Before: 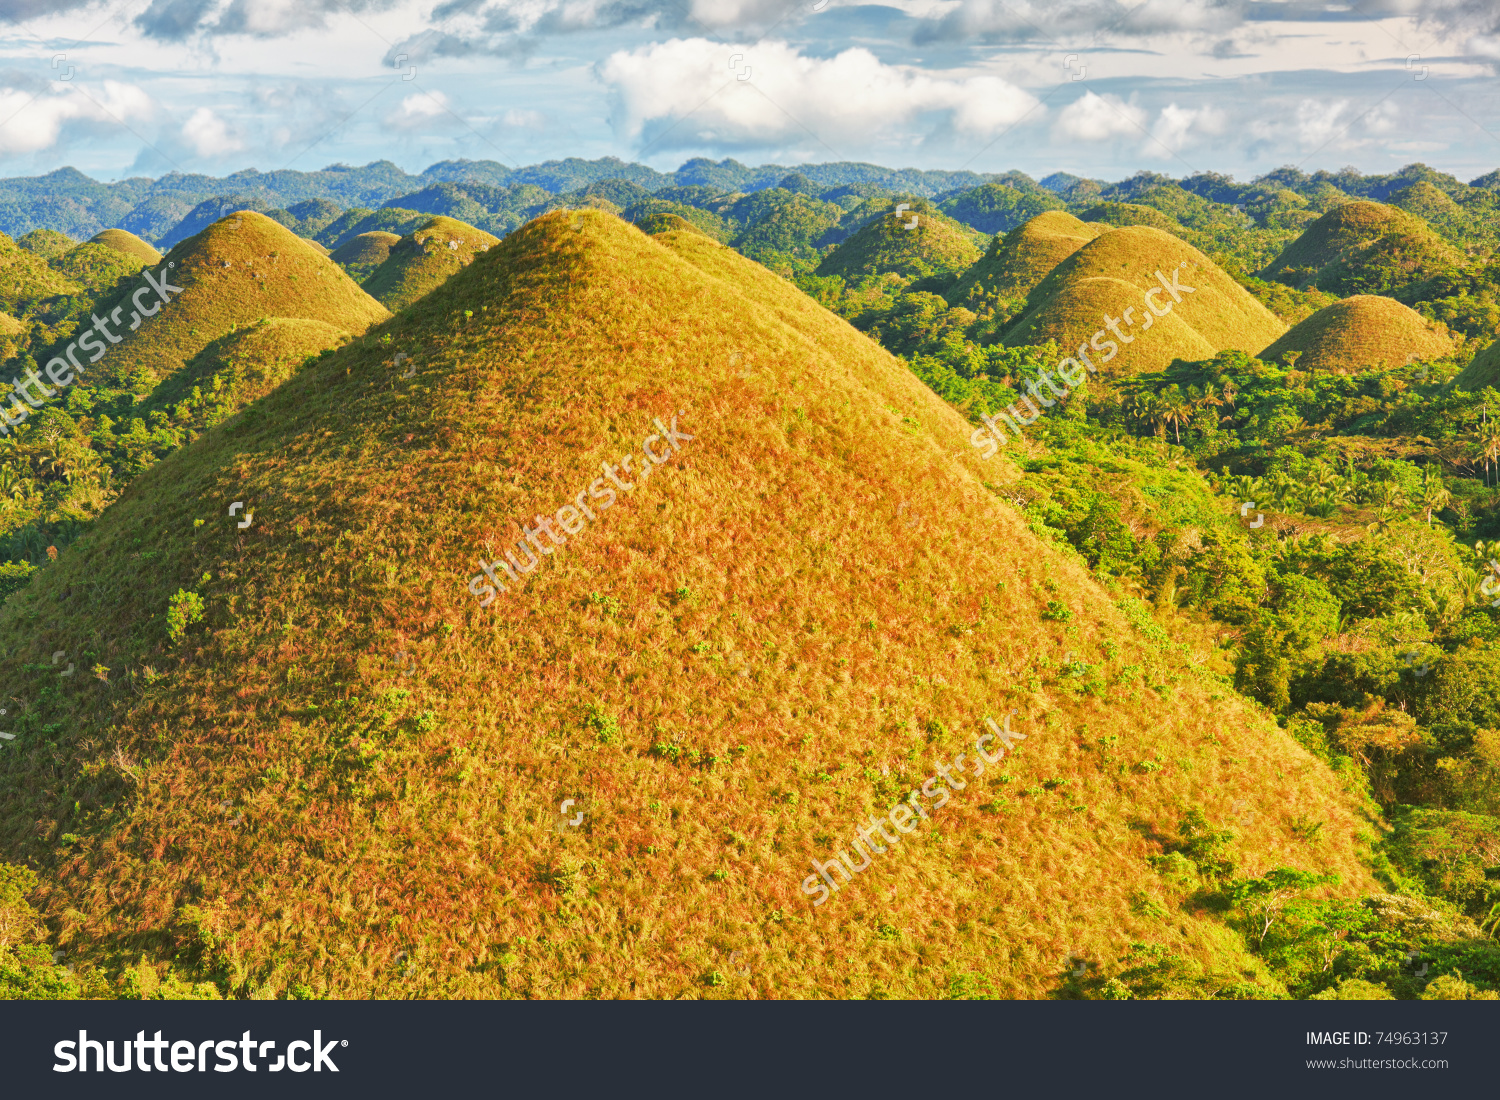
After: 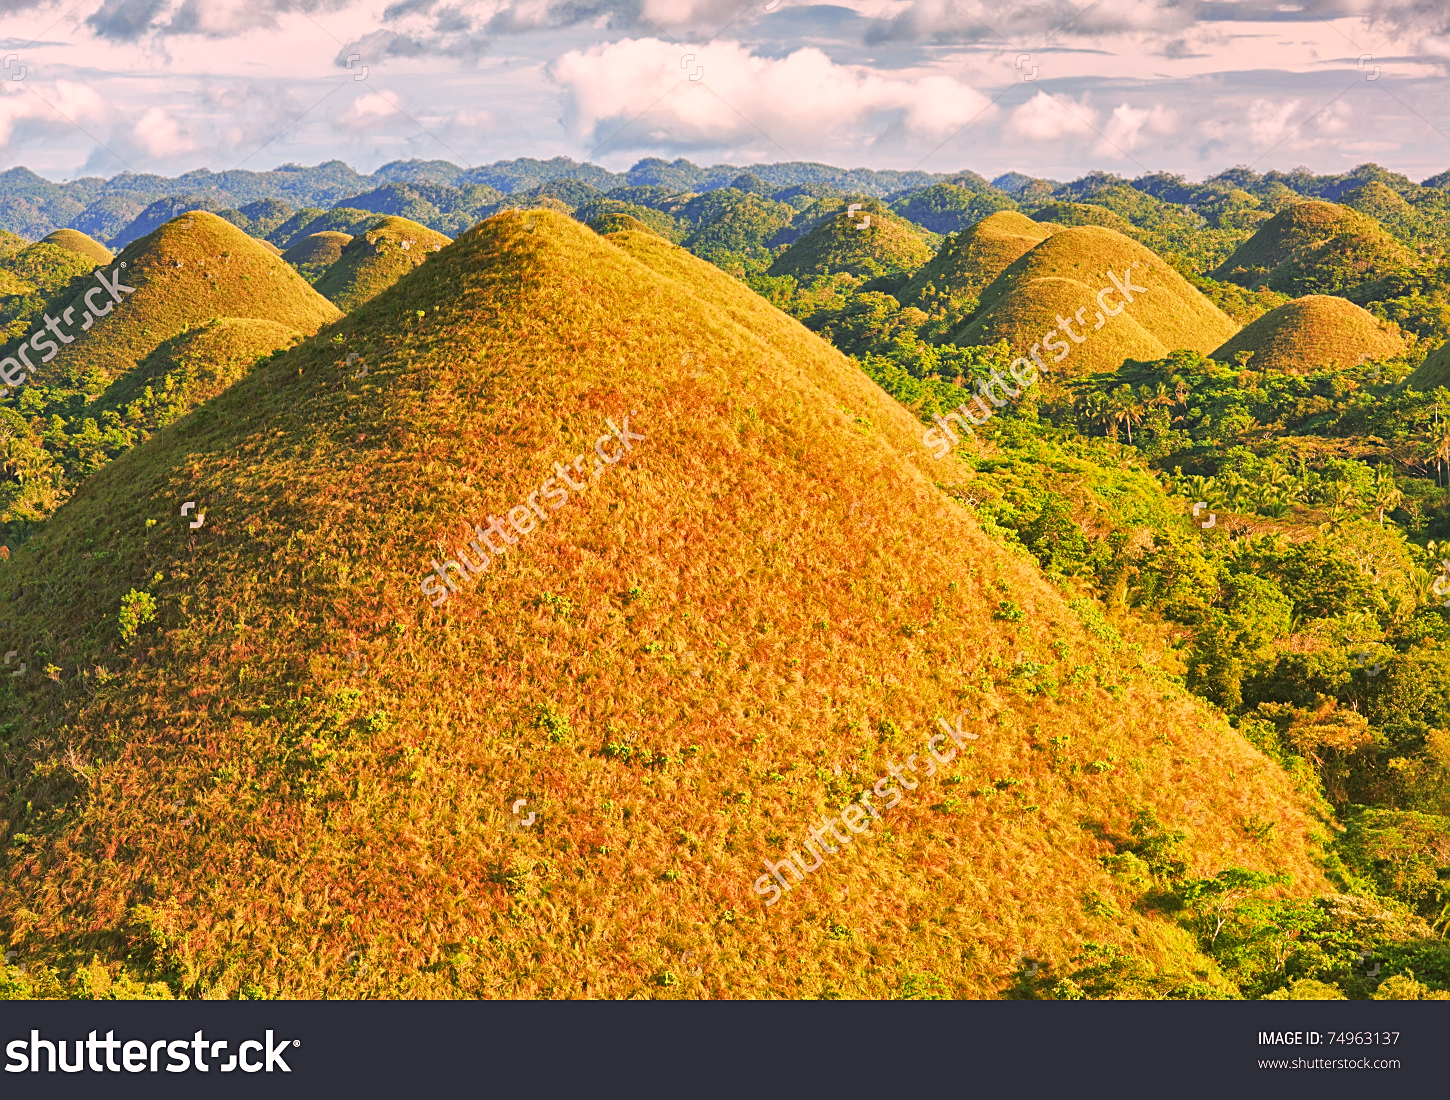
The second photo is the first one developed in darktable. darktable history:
crop and rotate: left 3.277%
color correction: highlights a* 12.92, highlights b* 5.4
sharpen: on, module defaults
